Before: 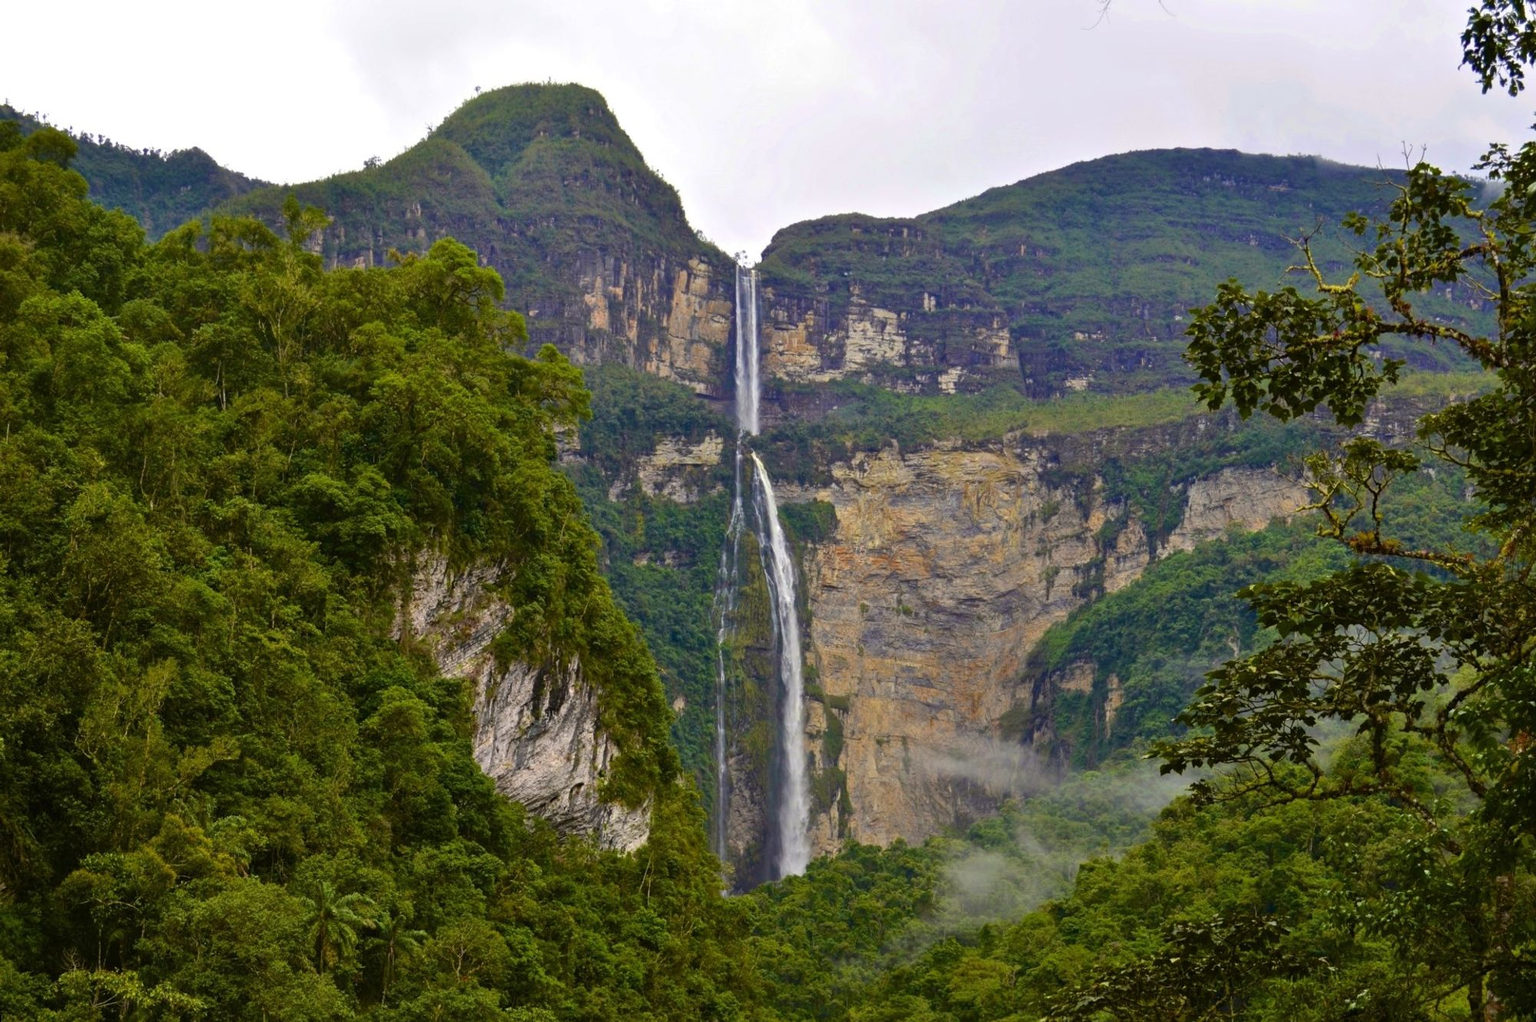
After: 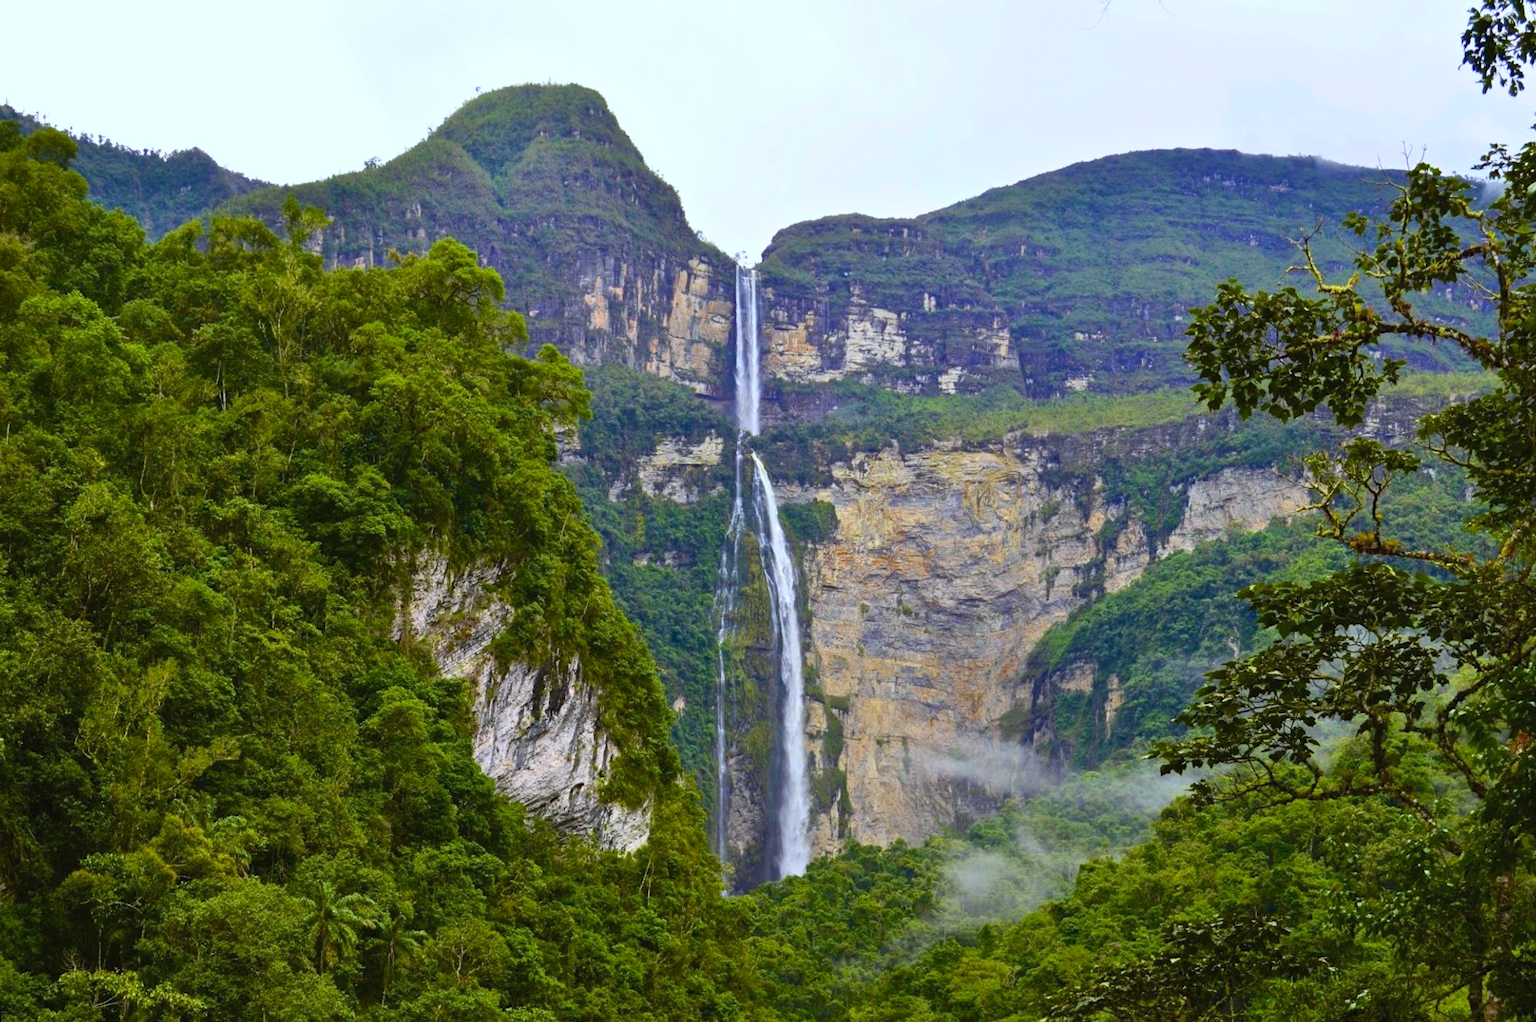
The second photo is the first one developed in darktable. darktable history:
white balance: red 0.931, blue 1.11
contrast brightness saturation: contrast 0.2, brightness 0.16, saturation 0.22
